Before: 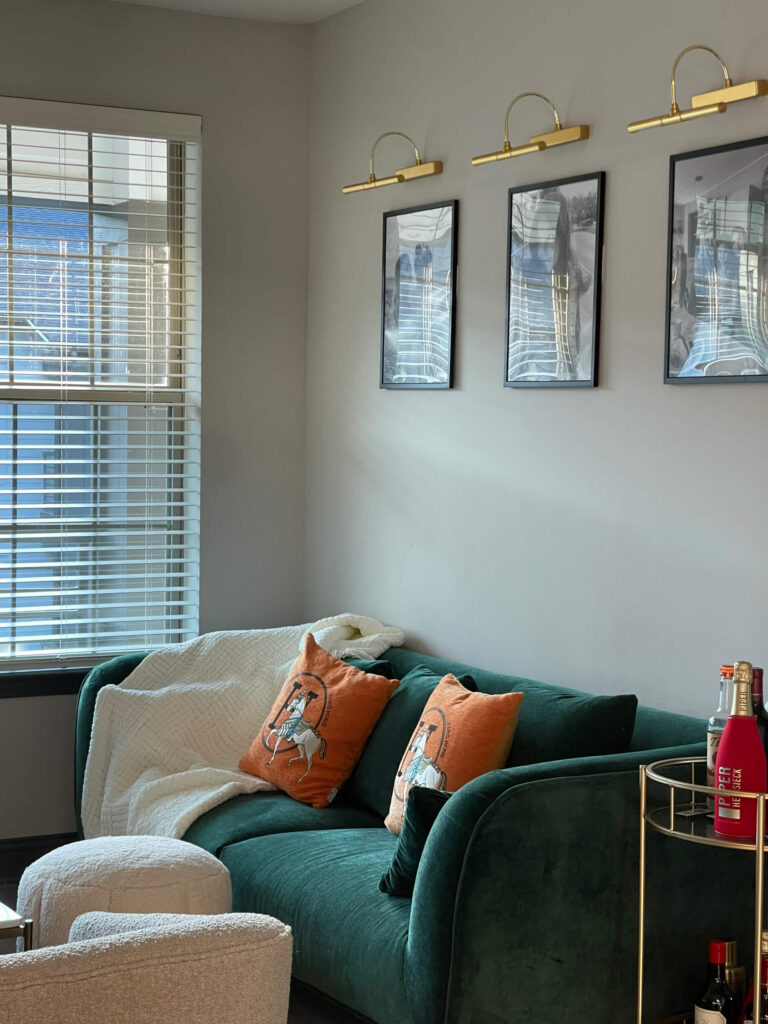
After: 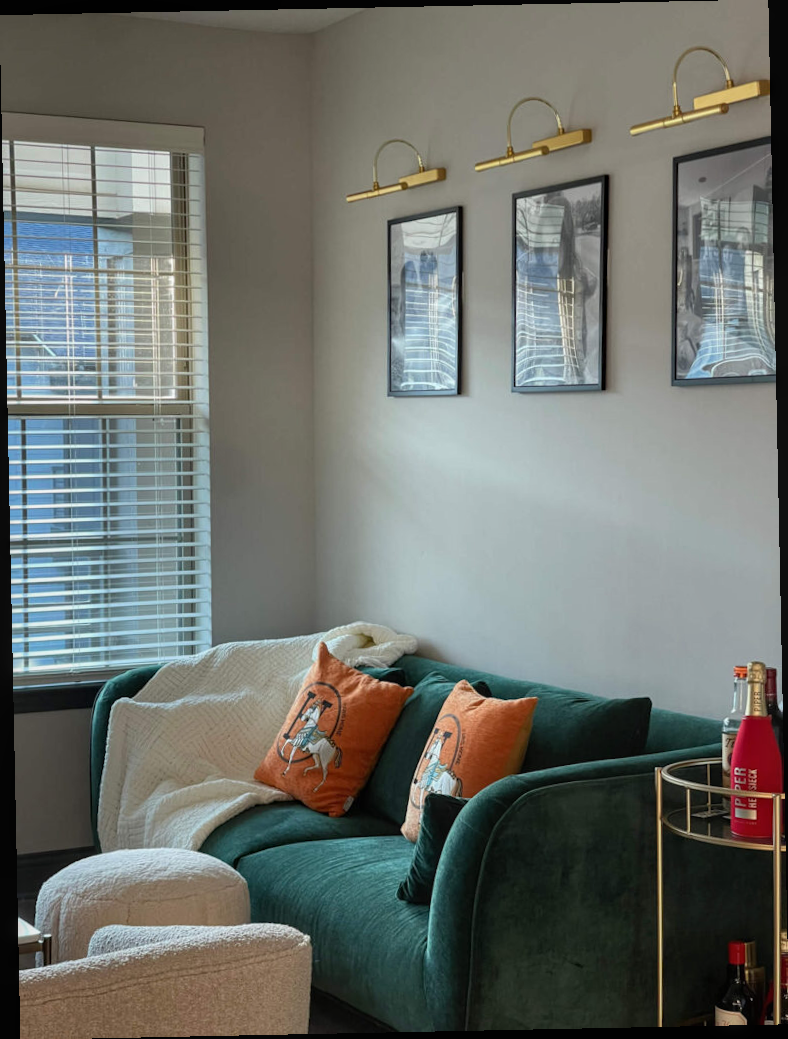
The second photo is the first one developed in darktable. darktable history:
rotate and perspective: rotation -1.17°, automatic cropping off
local contrast: detail 110%
